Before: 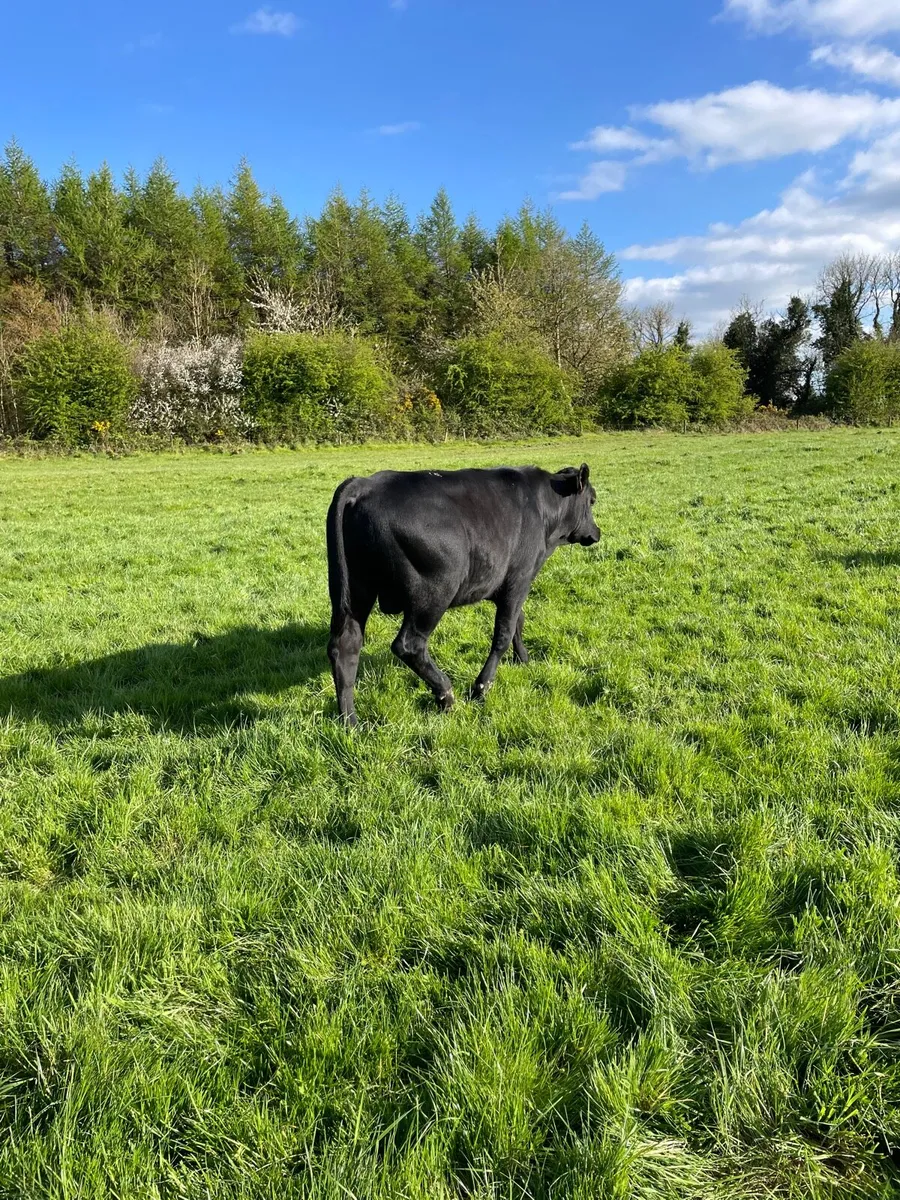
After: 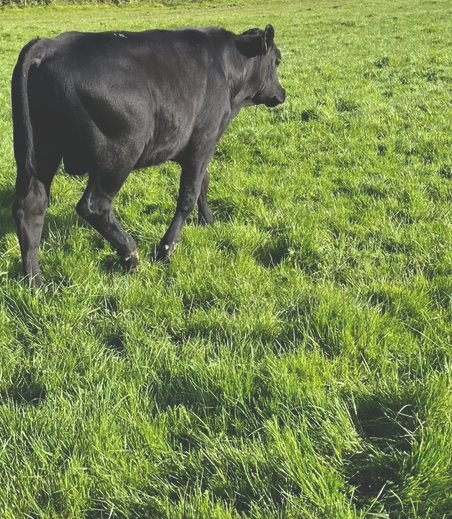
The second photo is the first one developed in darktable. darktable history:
exposure: black level correction -0.03, compensate highlight preservation false
crop: left 35.03%, top 36.625%, right 14.663%, bottom 20.057%
shadows and highlights: radius 125.46, shadows 21.19, highlights -21.19, low approximation 0.01
